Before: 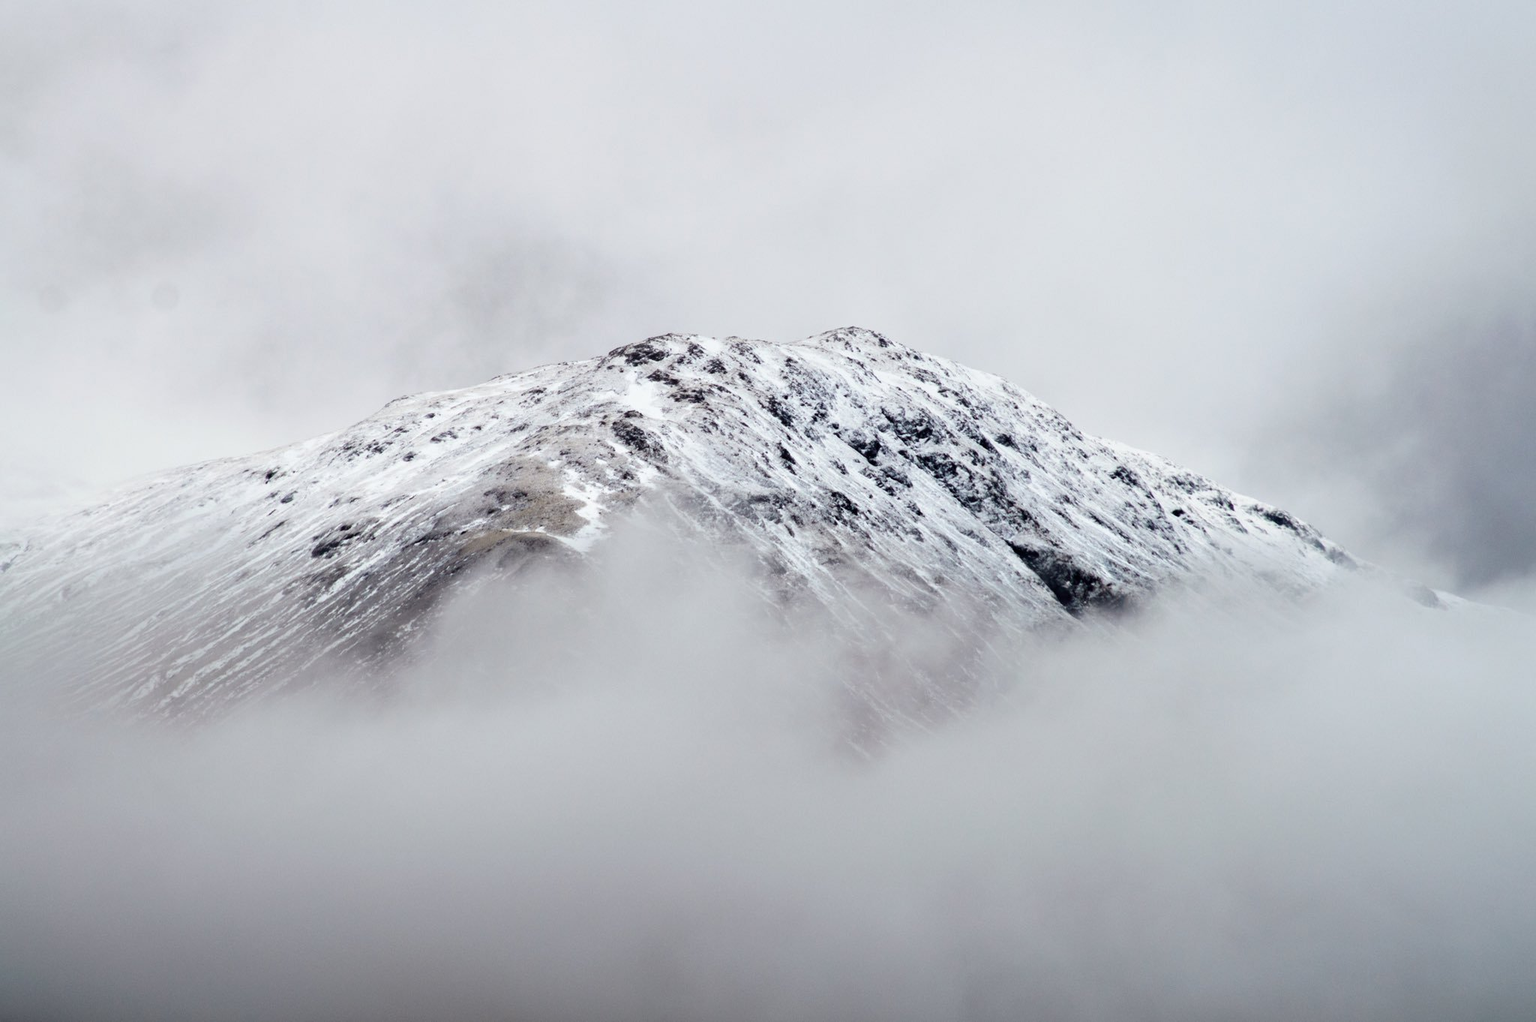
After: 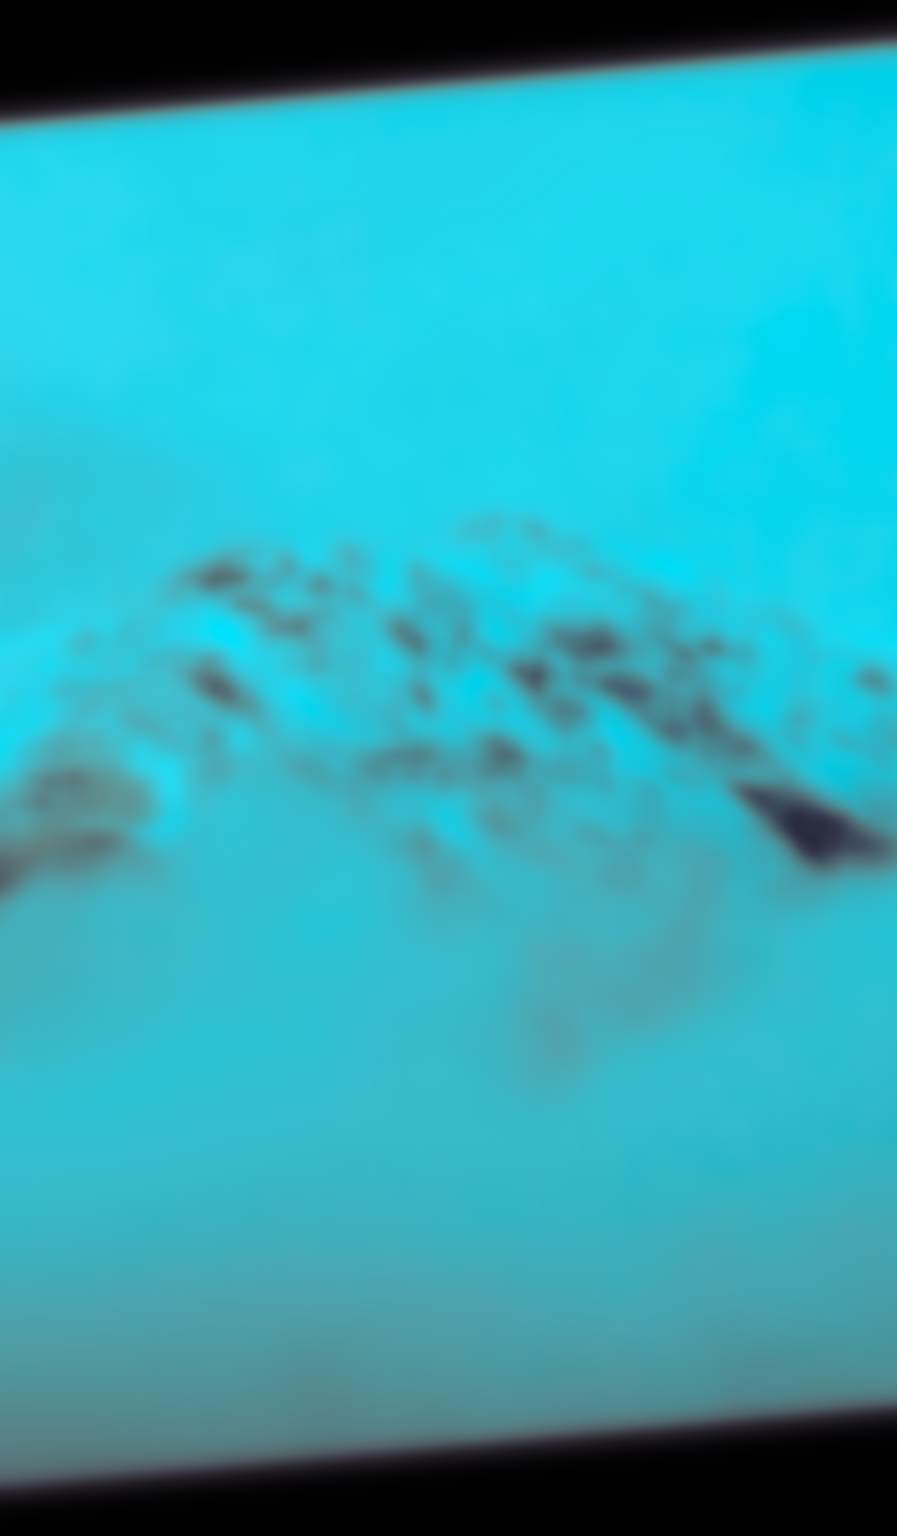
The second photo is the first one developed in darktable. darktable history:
lowpass: on, module defaults
white balance: red 0.982, blue 1.018
sharpen: on, module defaults
crop: left 31.229%, right 27.105%
rotate and perspective: rotation -5.2°, automatic cropping off
color zones: curves: ch0 [(0, 0.5) (0.125, 0.4) (0.25, 0.5) (0.375, 0.4) (0.5, 0.4) (0.625, 0.35) (0.75, 0.35) (0.875, 0.5)]; ch1 [(0, 0.35) (0.125, 0.45) (0.25, 0.35) (0.375, 0.35) (0.5, 0.35) (0.625, 0.35) (0.75, 0.45) (0.875, 0.35)]; ch2 [(0, 0.6) (0.125, 0.5) (0.25, 0.5) (0.375, 0.6) (0.5, 0.6) (0.625, 0.5) (0.75, 0.5) (0.875, 0.5)]
color balance rgb: shadows lift › luminance 0.49%, shadows lift › chroma 6.83%, shadows lift › hue 300.29°, power › hue 208.98°, highlights gain › luminance 20.24%, highlights gain › chroma 13.17%, highlights gain › hue 173.85°, perceptual saturation grading › global saturation 18.05%
tone equalizer: on, module defaults
